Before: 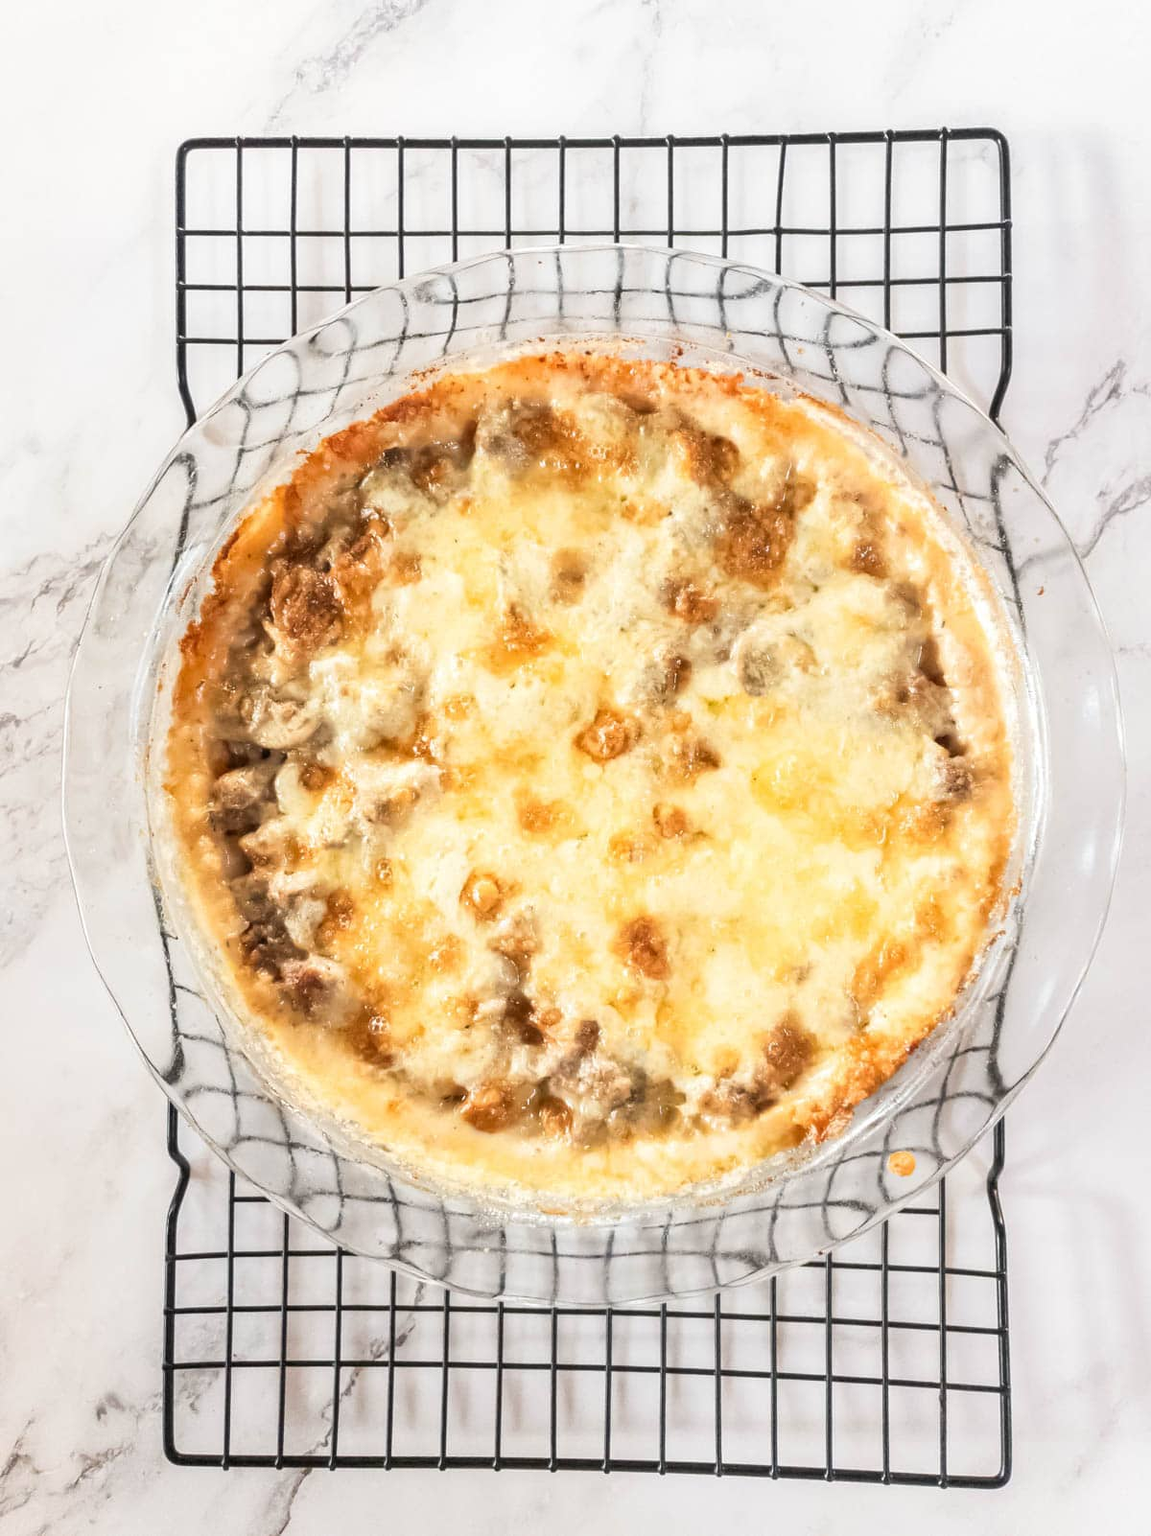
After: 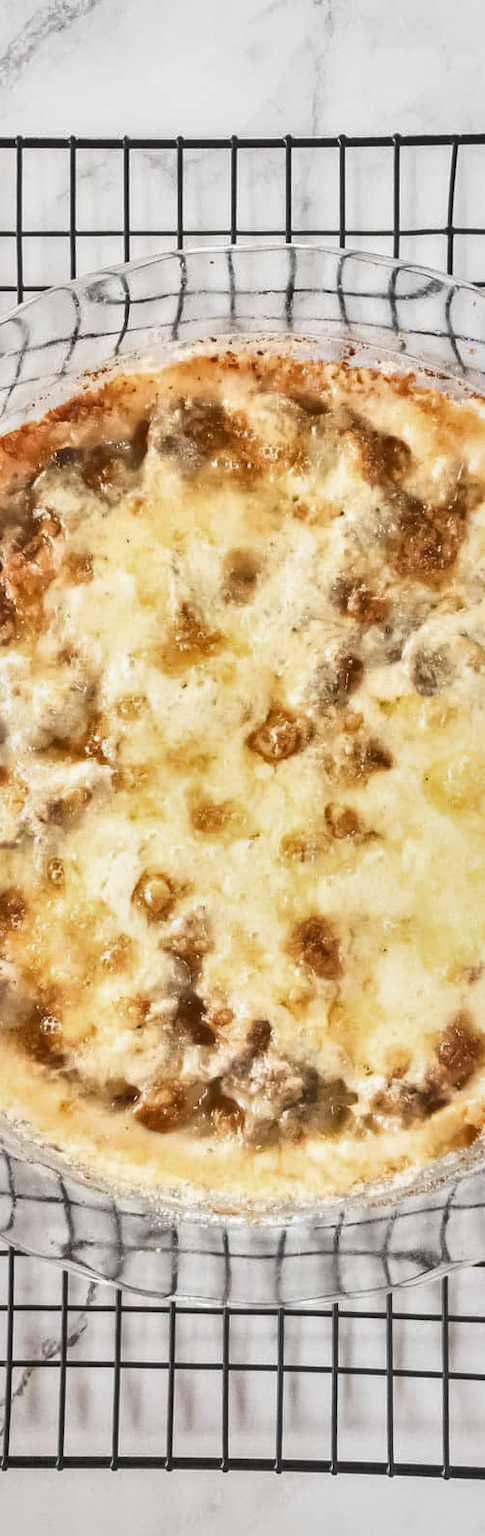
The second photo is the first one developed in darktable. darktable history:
tone equalizer: -8 EV 0.25 EV, -7 EV 0.417 EV, -6 EV 0.417 EV, -5 EV 0.25 EV, -3 EV -0.25 EV, -2 EV -0.417 EV, -1 EV -0.417 EV, +0 EV -0.25 EV, edges refinement/feathering 500, mask exposure compensation -1.57 EV, preserve details guided filter
contrast brightness saturation: contrast 0.14, brightness 0.21
crop: left 28.583%, right 29.231%
shadows and highlights: highlights color adjustment 0%, soften with gaussian
local contrast: mode bilateral grid, contrast 20, coarseness 50, detail 161%, midtone range 0.2
